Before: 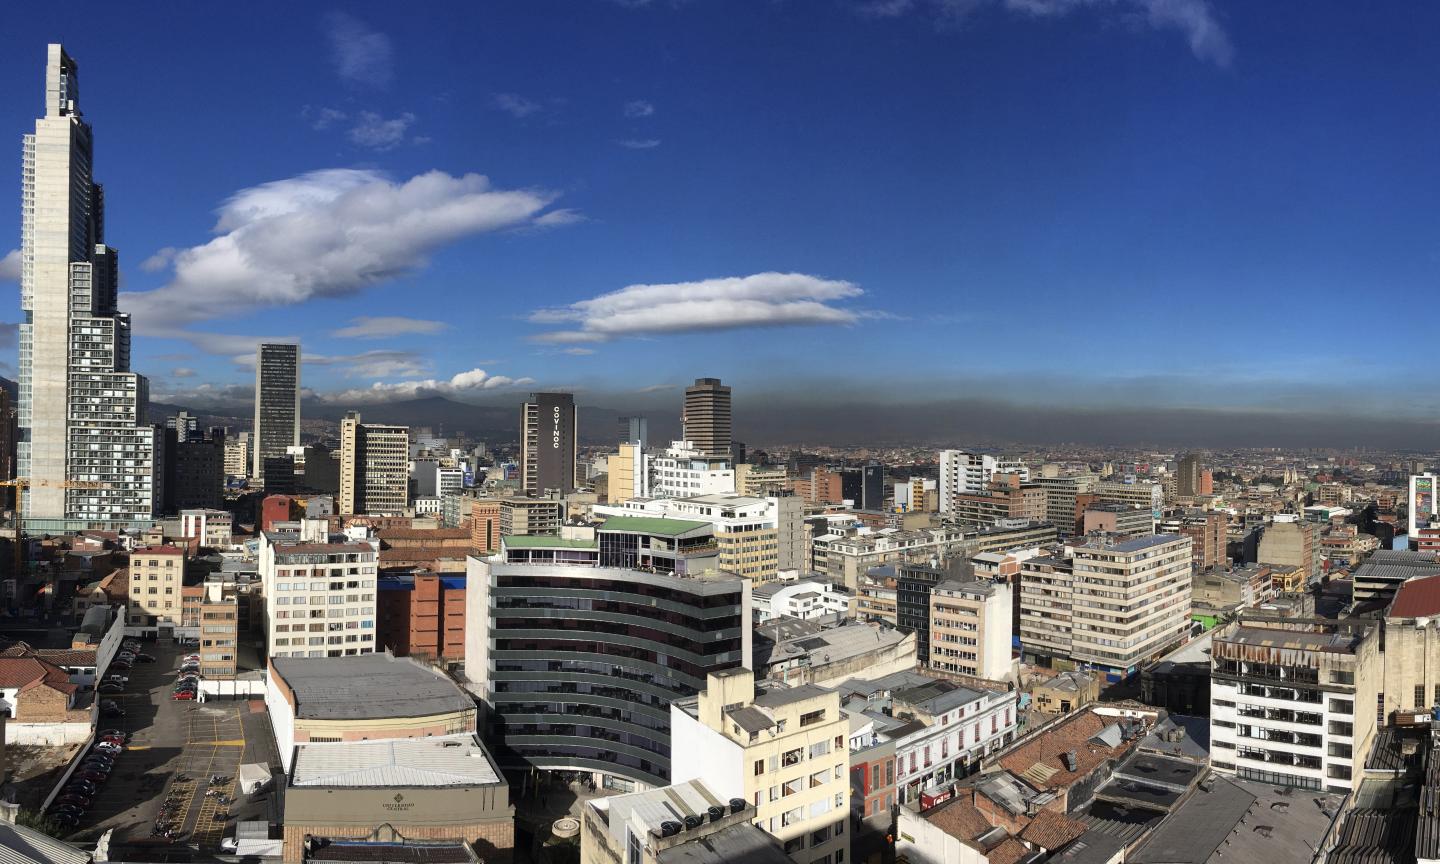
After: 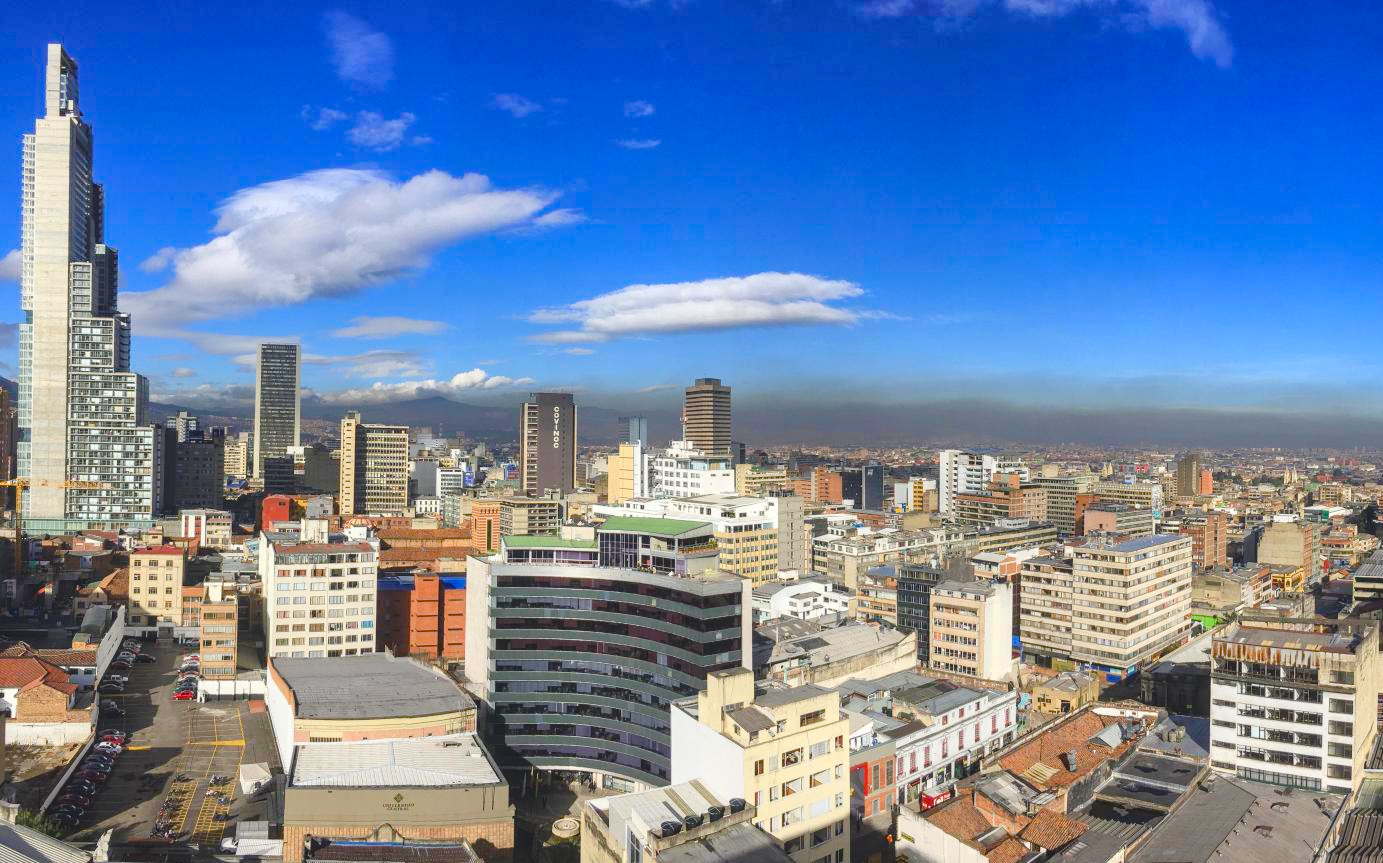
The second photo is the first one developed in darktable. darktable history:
crop: right 3.913%, bottom 0.04%
local contrast: on, module defaults
exposure: black level correction 0, exposure 0.499 EV, compensate highlight preservation false
color balance rgb: global offset › hue 169.45°, perceptual saturation grading › global saturation 45.021%, perceptual saturation grading › highlights -50.384%, perceptual saturation grading › shadows 30.912%, global vibrance 20%
contrast brightness saturation: contrast -0.294
tone curve: curves: ch0 [(0, 0) (0.003, 0.031) (0.011, 0.031) (0.025, 0.03) (0.044, 0.035) (0.069, 0.054) (0.1, 0.081) (0.136, 0.11) (0.177, 0.147) (0.224, 0.209) (0.277, 0.283) (0.335, 0.369) (0.399, 0.44) (0.468, 0.517) (0.543, 0.601) (0.623, 0.684) (0.709, 0.766) (0.801, 0.846) (0.898, 0.927) (1, 1)], color space Lab, linked channels, preserve colors none
